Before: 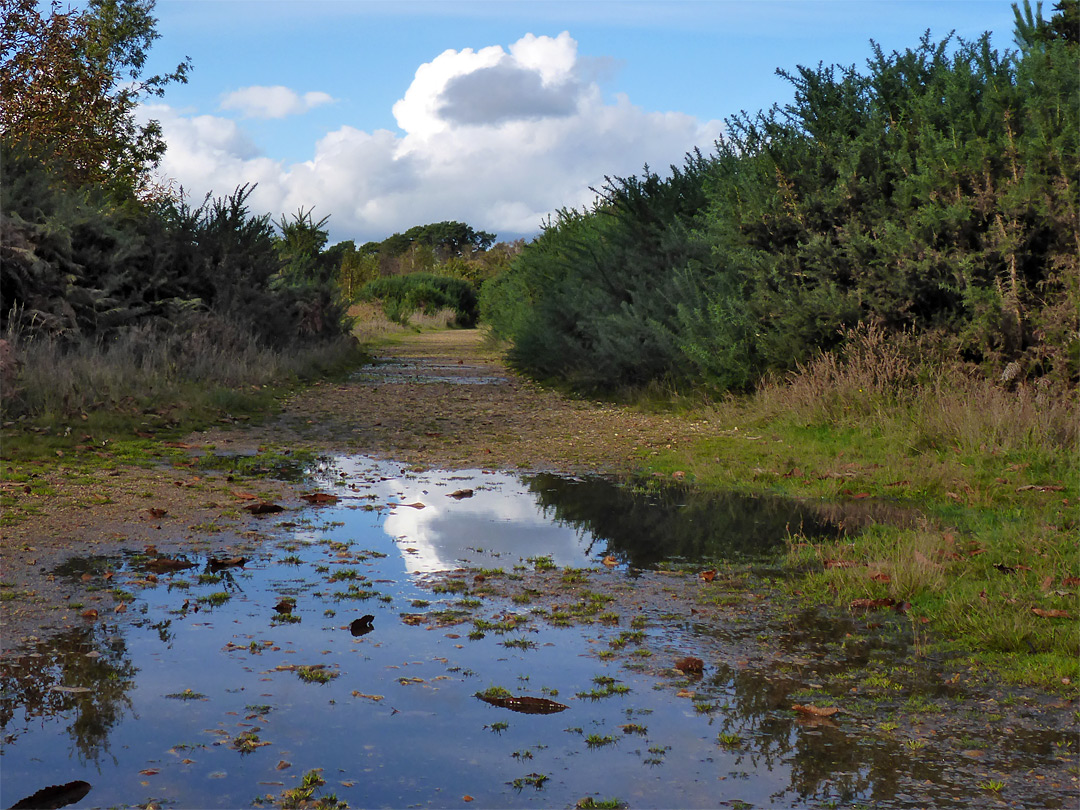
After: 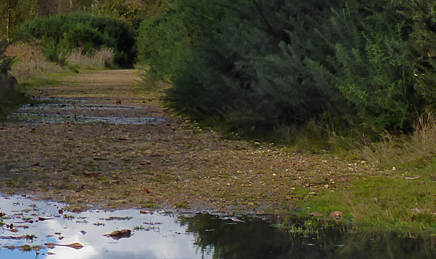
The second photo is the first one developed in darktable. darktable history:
graduated density: on, module defaults
crop: left 31.751%, top 32.172%, right 27.8%, bottom 35.83%
